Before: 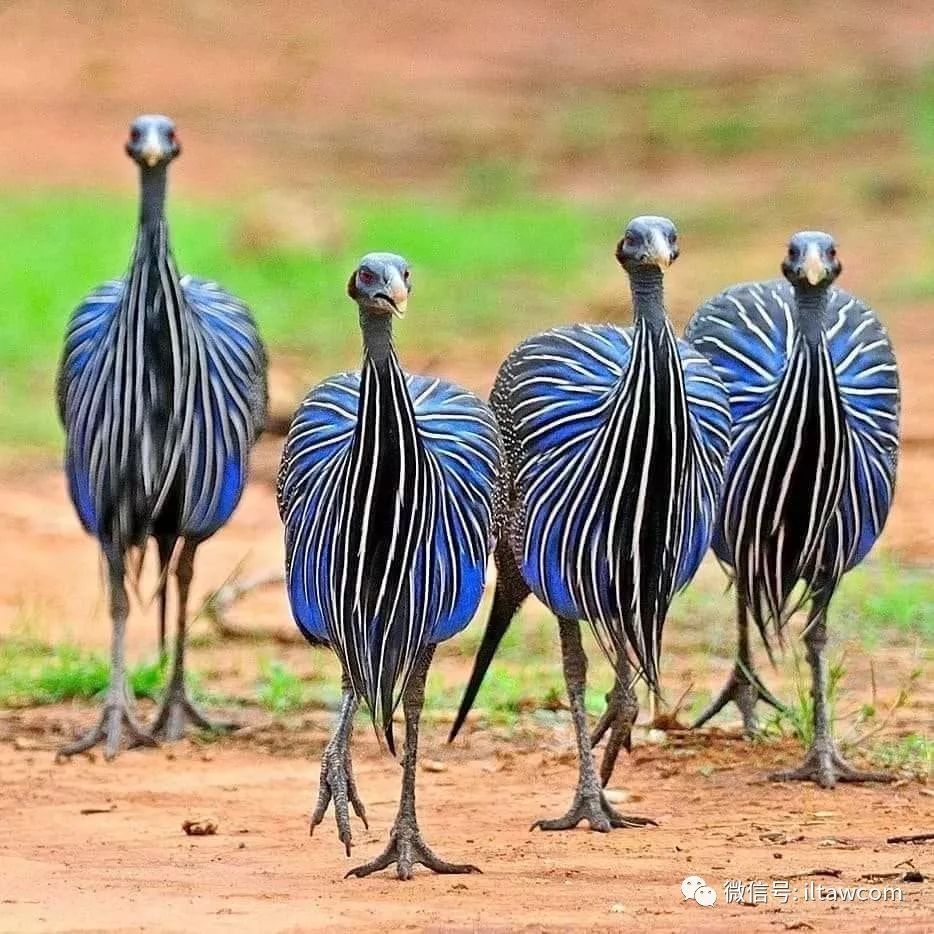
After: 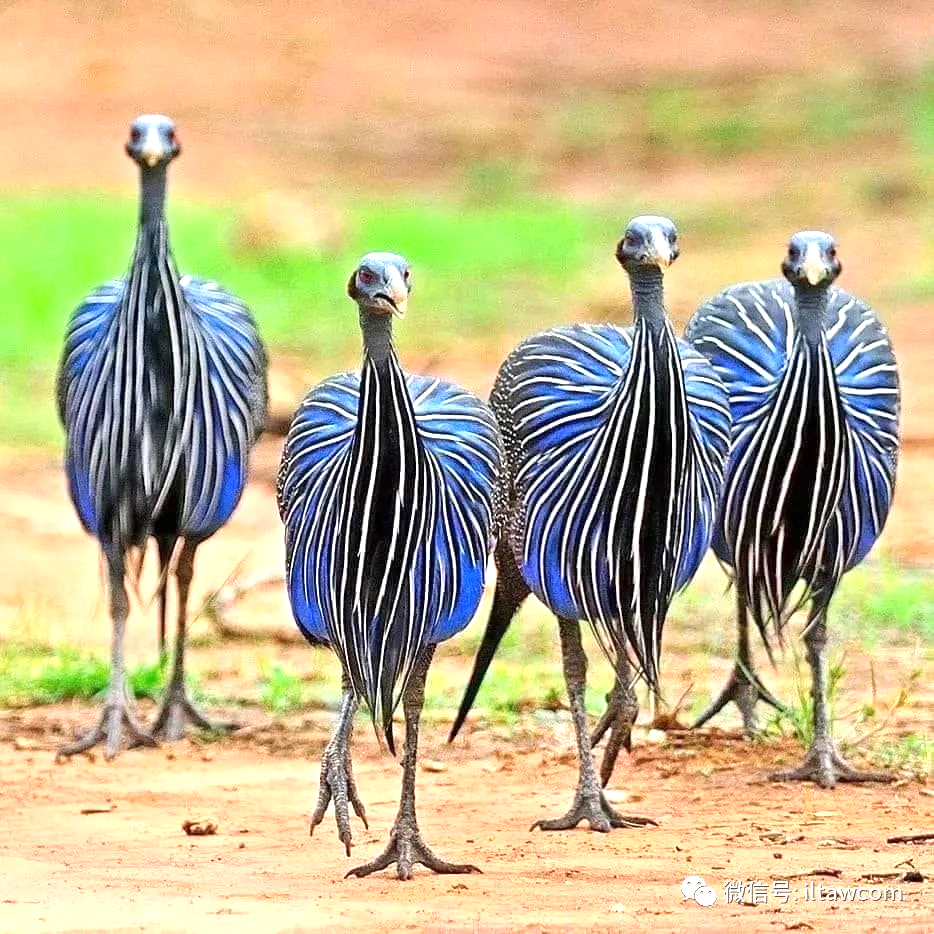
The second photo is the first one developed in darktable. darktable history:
tone equalizer: -7 EV 0.099 EV, edges refinement/feathering 500, mask exposure compensation -1.57 EV, preserve details no
exposure: exposure 0.638 EV, compensate highlight preservation false
